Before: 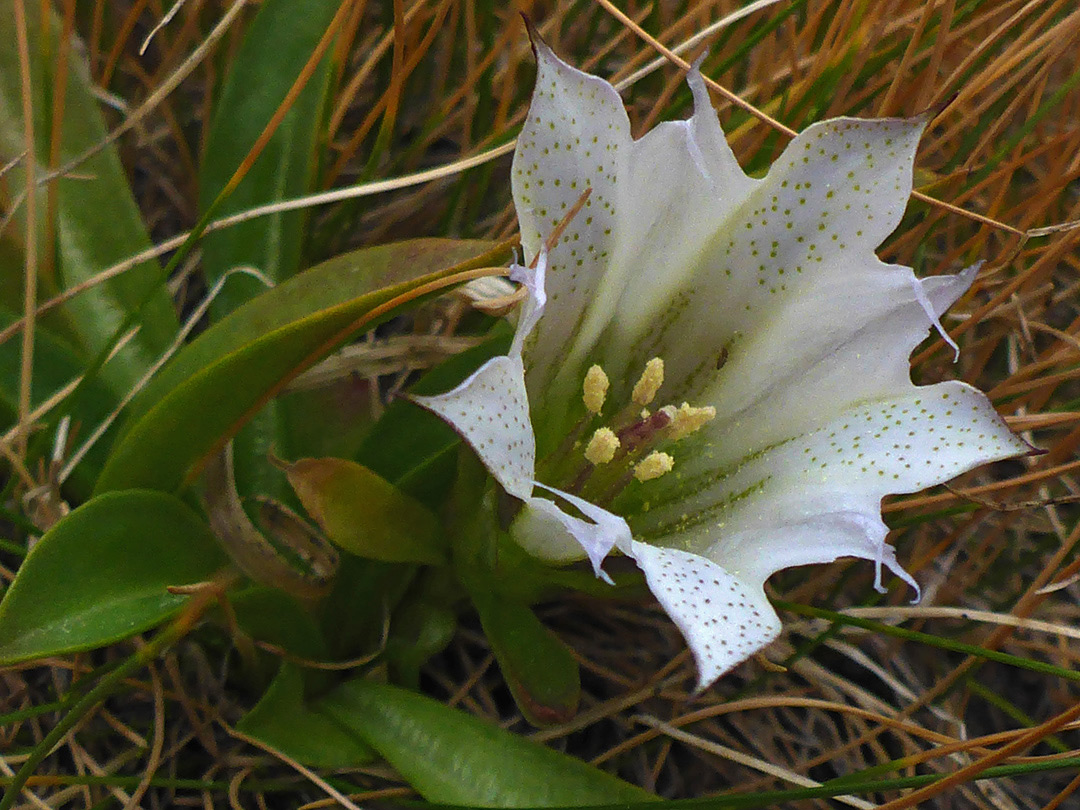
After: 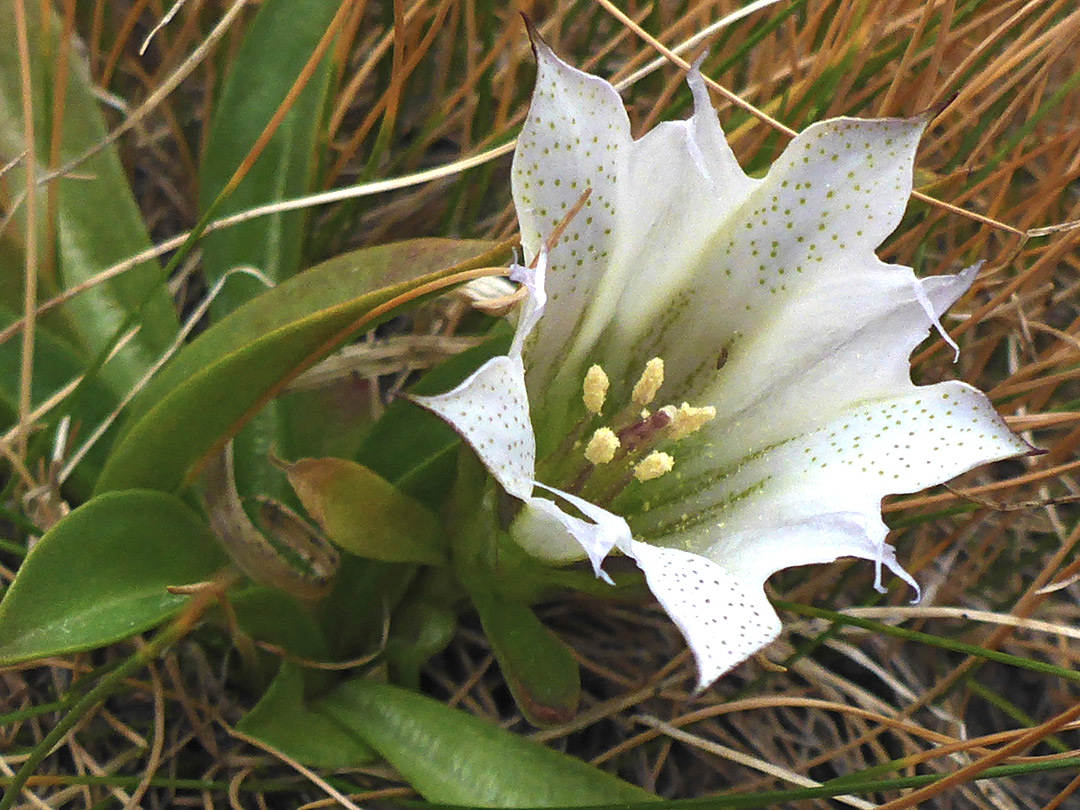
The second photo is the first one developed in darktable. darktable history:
exposure: black level correction 0, exposure 0.898 EV, compensate highlight preservation false
color correction: highlights b* -0.011, saturation 0.808
